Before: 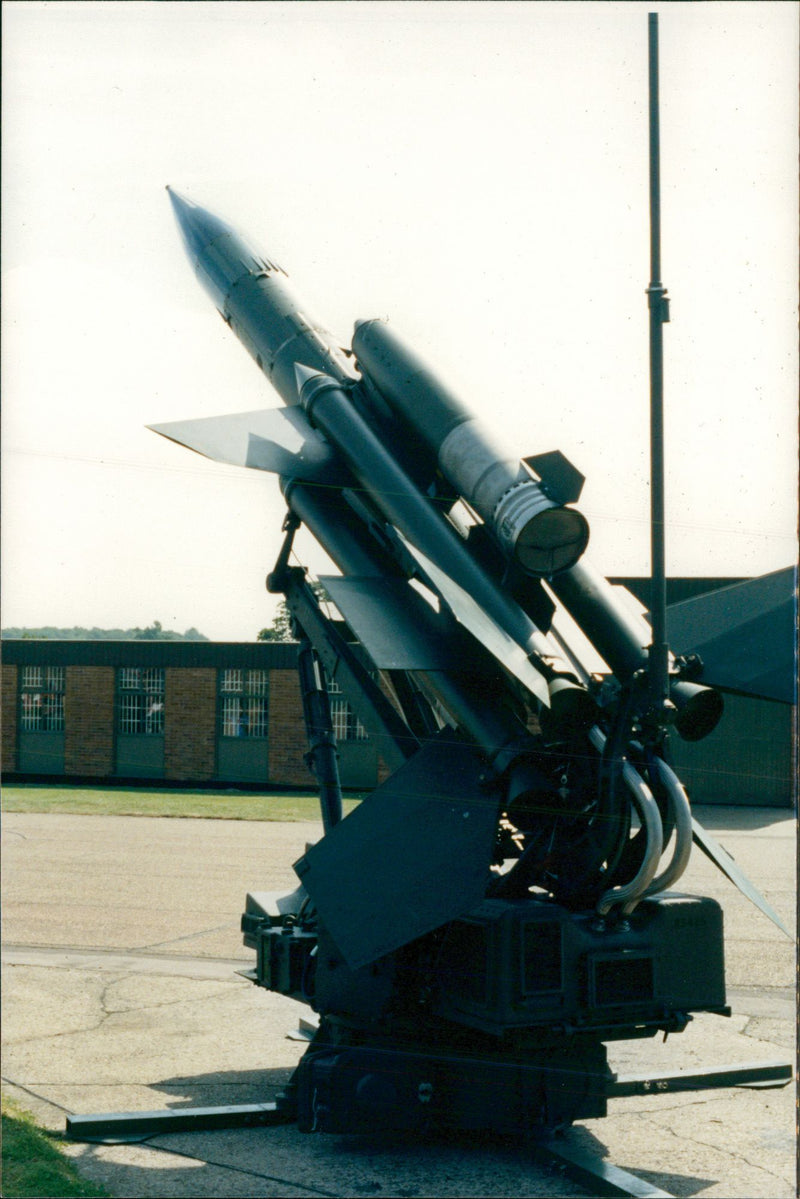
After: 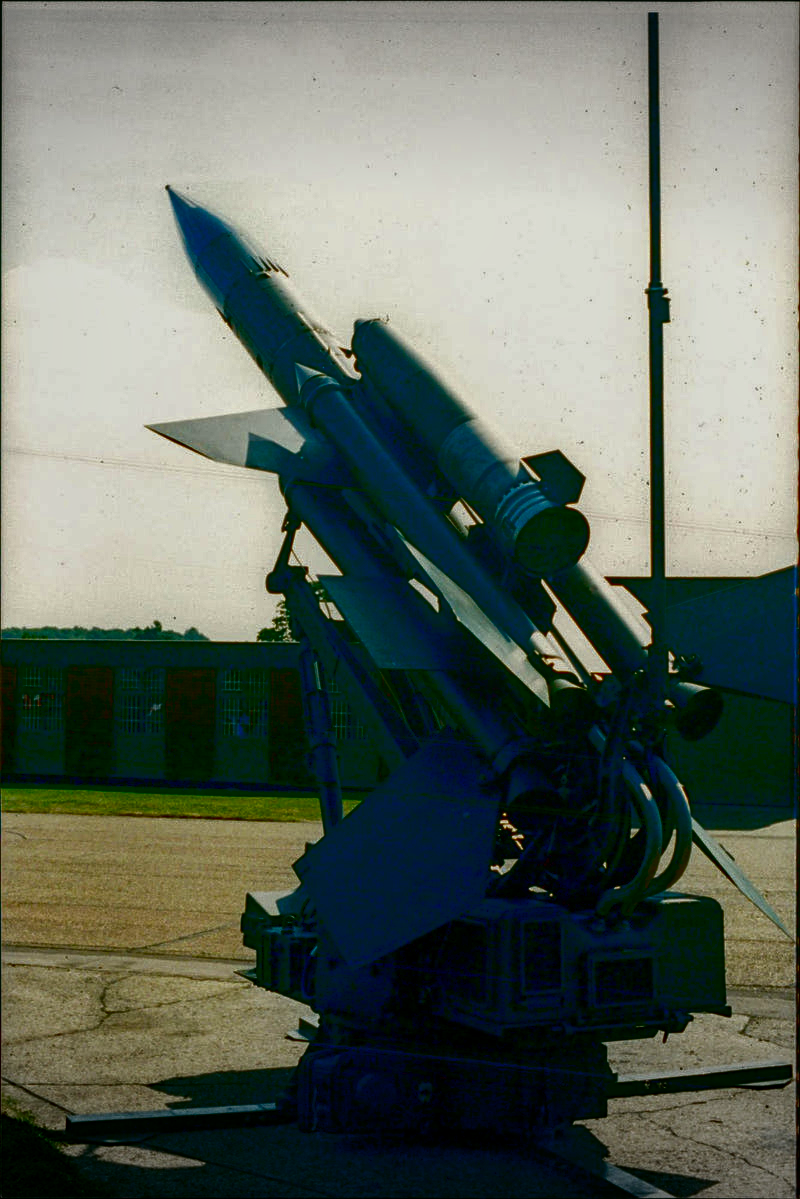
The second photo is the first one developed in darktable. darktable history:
exposure: compensate highlight preservation false
contrast brightness saturation: brightness -0.993, saturation 0.995
local contrast: on, module defaults
color balance rgb: linear chroma grading › global chroma 15.424%, perceptual saturation grading › global saturation 20%, perceptual saturation grading › highlights -50.334%, perceptual saturation grading › shadows 30.375%, perceptual brilliance grading › global brilliance 1.534%, perceptual brilliance grading › highlights -3.855%, global vibrance 20%
sharpen: amount 0.205
vignetting: fall-off start 99.28%, width/height ratio 1.322
